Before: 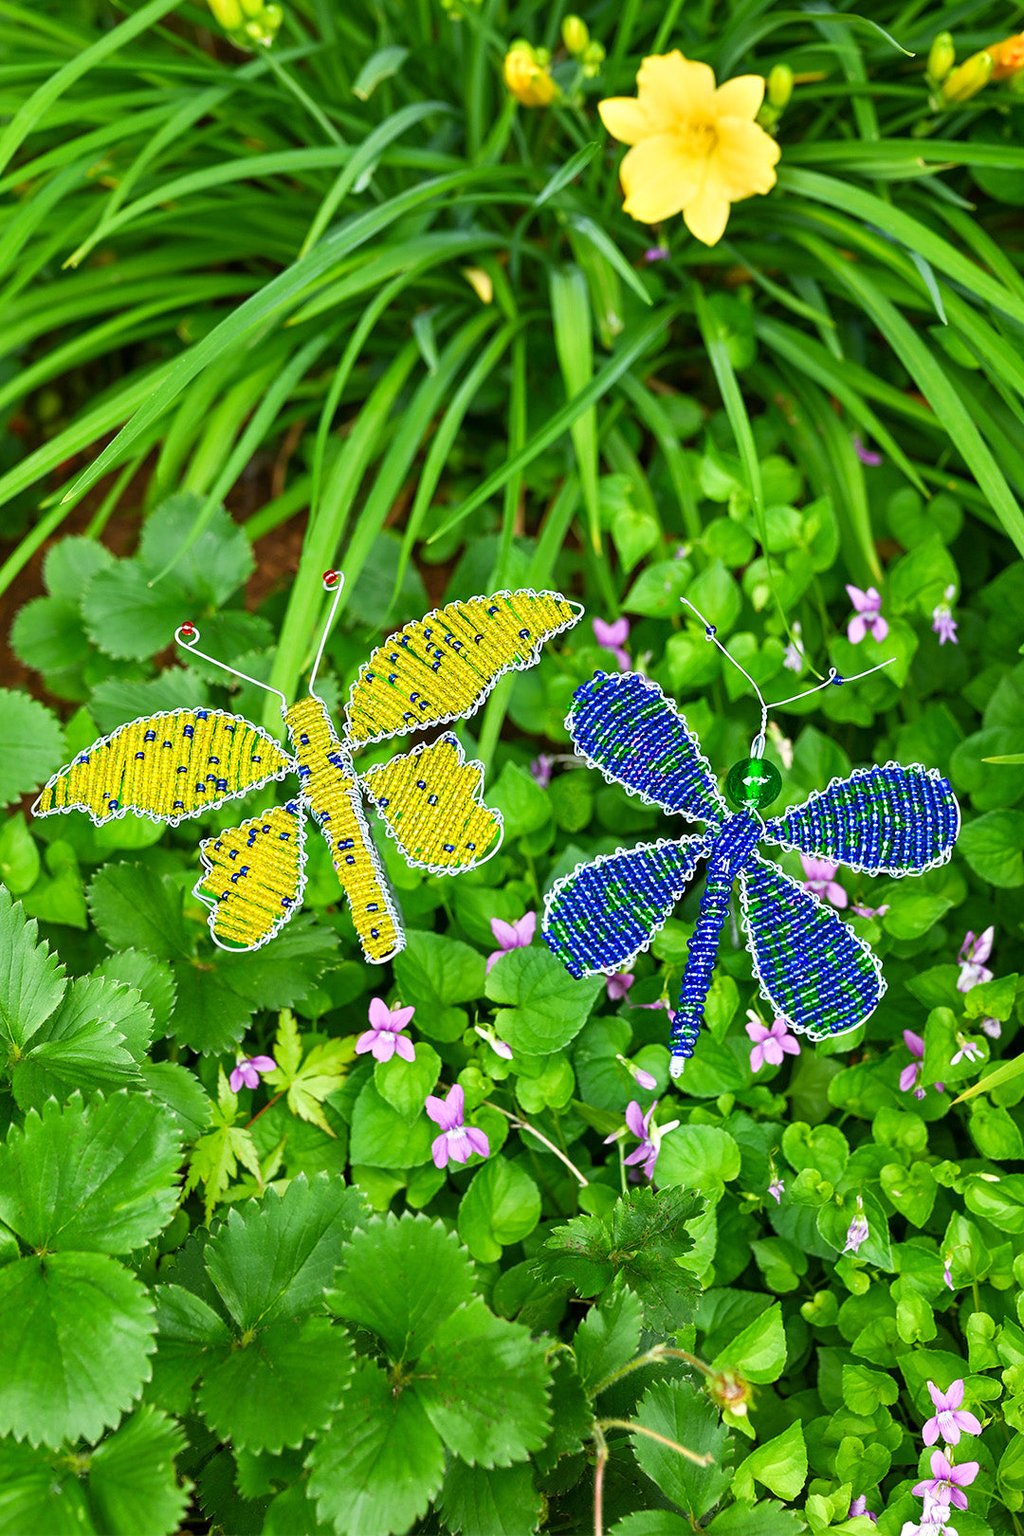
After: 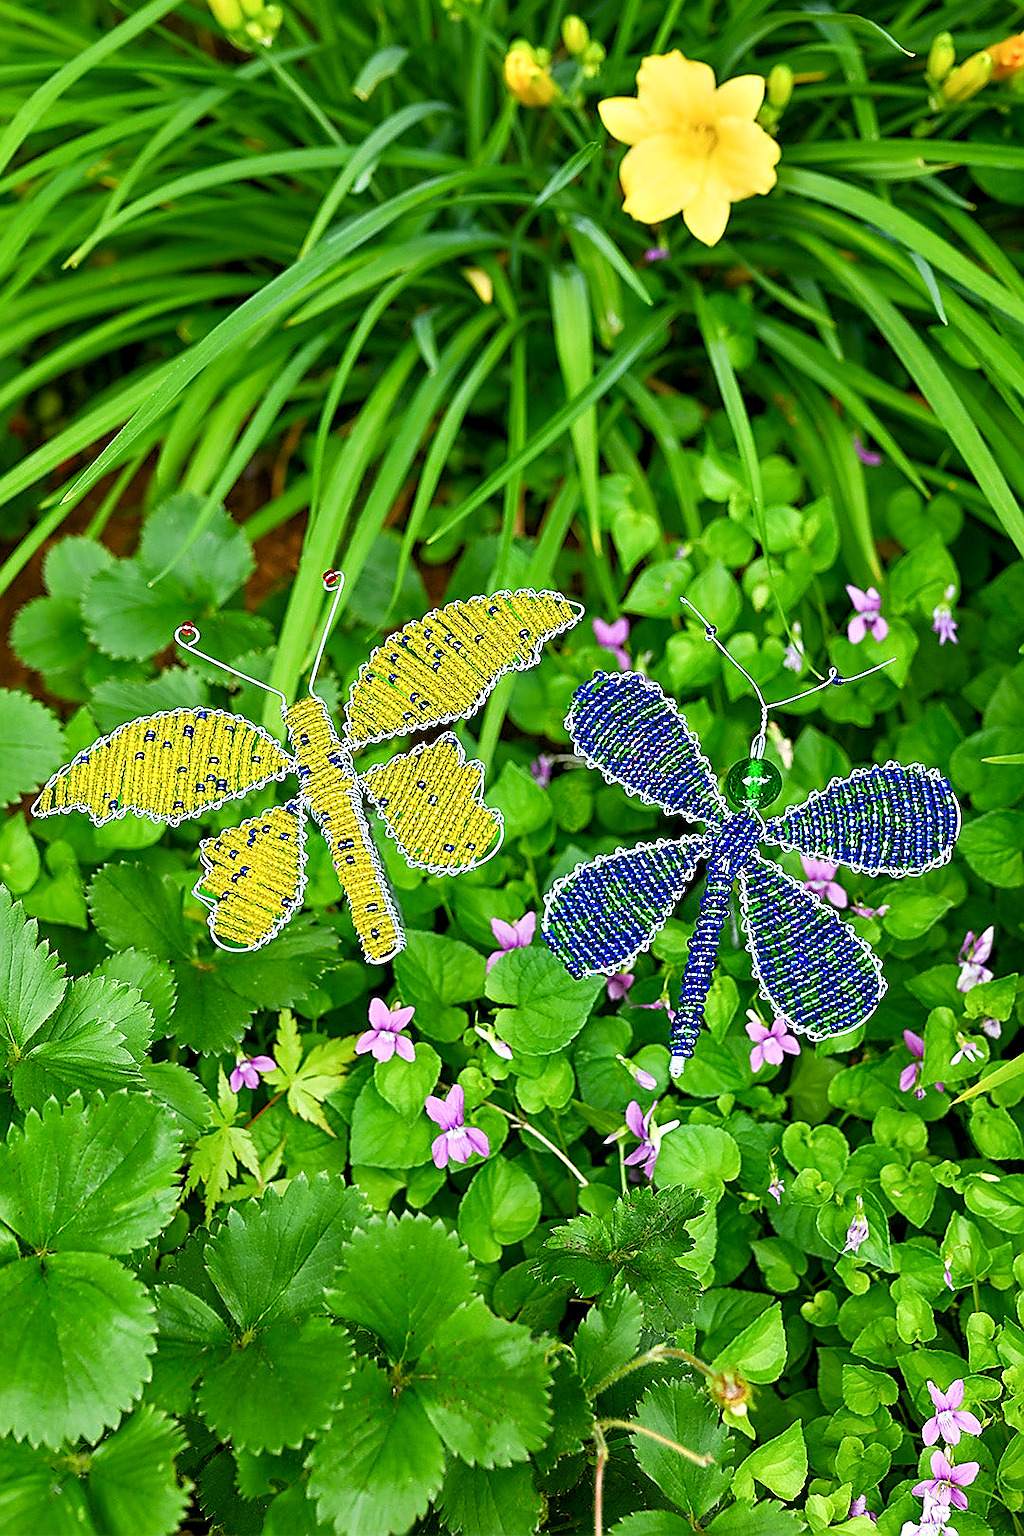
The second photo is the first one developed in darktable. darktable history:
levels: mode automatic
color balance rgb: global offset › luminance -0.475%, perceptual saturation grading › global saturation -1.712%, perceptual saturation grading › highlights -7.145%, perceptual saturation grading › mid-tones 8.383%, perceptual saturation grading › shadows 3.102%, global vibrance 20%
sharpen: radius 1.385, amount 1.256, threshold 0.65
